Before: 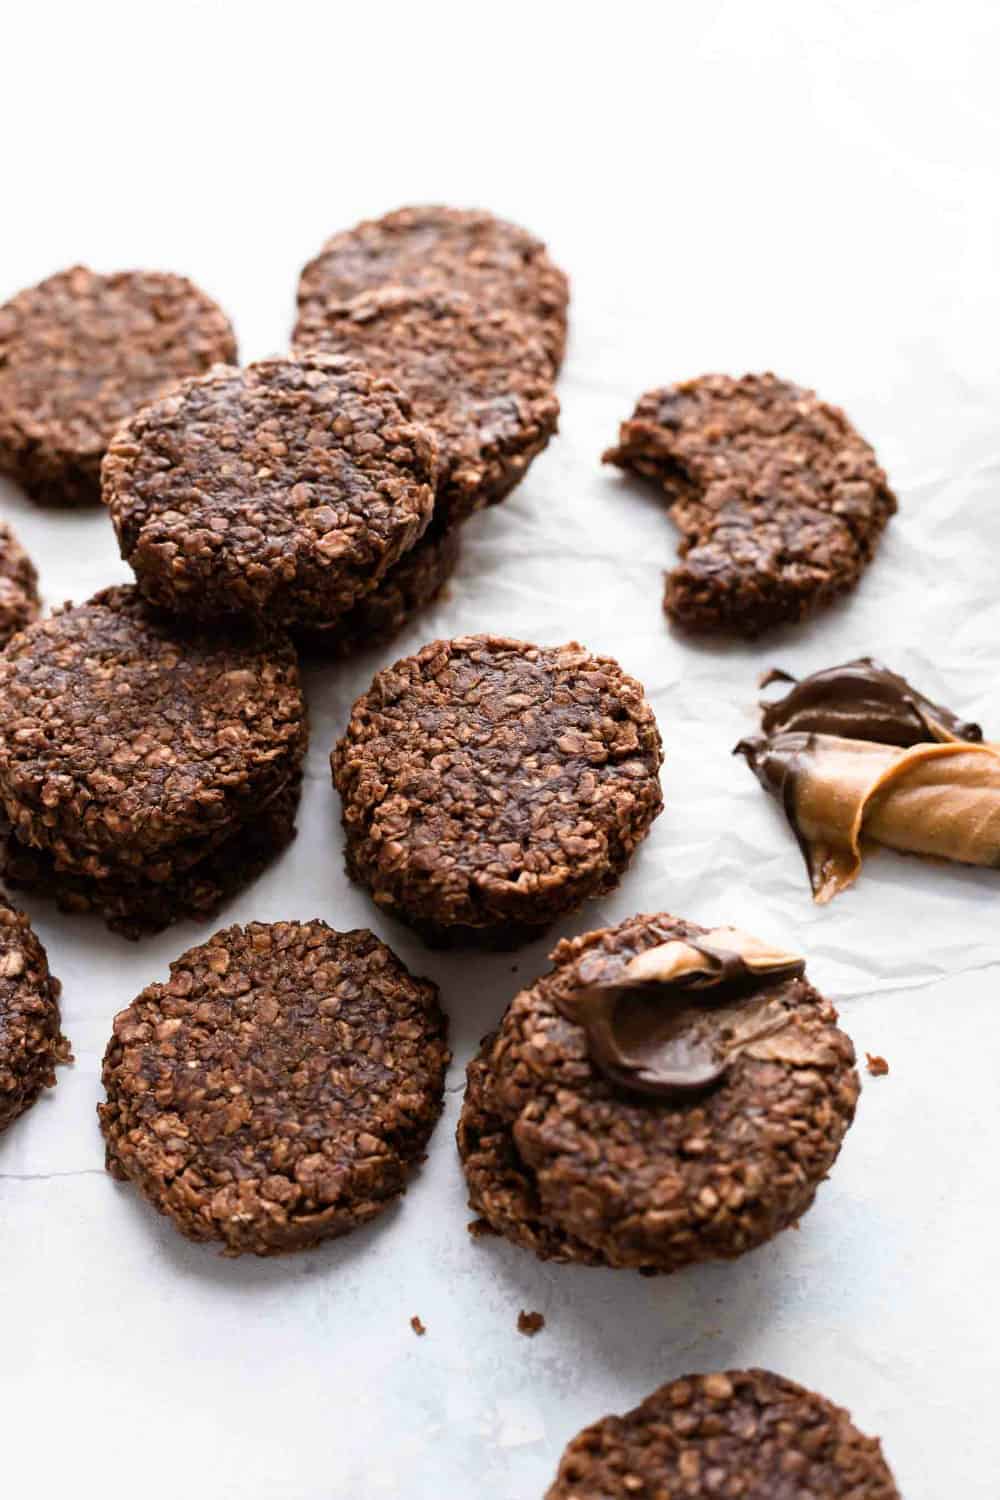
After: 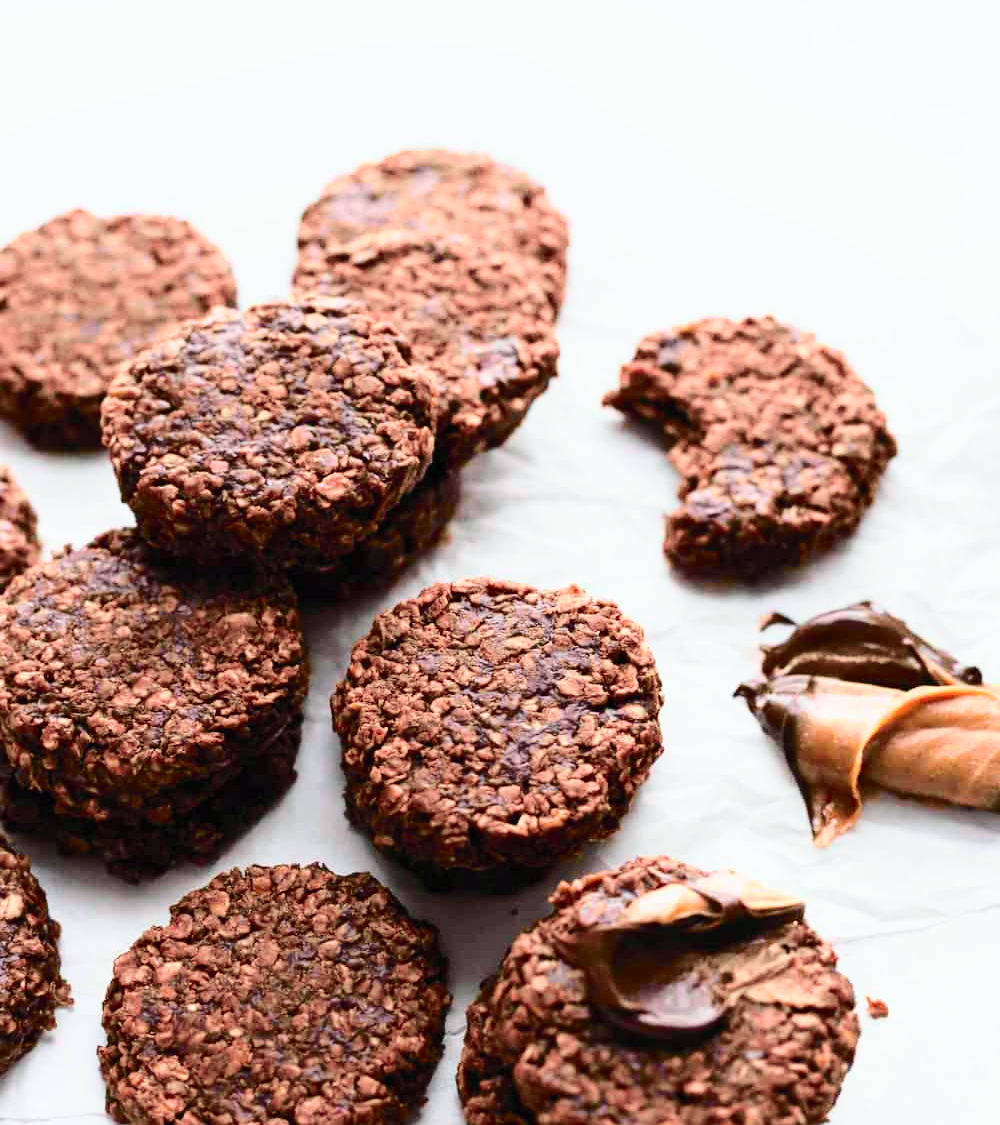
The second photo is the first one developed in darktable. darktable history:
tone curve: curves: ch0 [(0, 0.003) (0.211, 0.174) (0.482, 0.519) (0.843, 0.821) (0.992, 0.971)]; ch1 [(0, 0) (0.276, 0.206) (0.393, 0.364) (0.482, 0.477) (0.506, 0.5) (0.523, 0.523) (0.572, 0.592) (0.635, 0.665) (0.695, 0.759) (1, 1)]; ch2 [(0, 0) (0.438, 0.456) (0.498, 0.497) (0.536, 0.527) (0.562, 0.584) (0.619, 0.602) (0.698, 0.698) (1, 1)], color space Lab, independent channels, preserve colors none
crop: top 3.857%, bottom 21.132%
shadows and highlights: shadows 0, highlights 40
contrast brightness saturation: contrast 0.2, brightness 0.15, saturation 0.14
